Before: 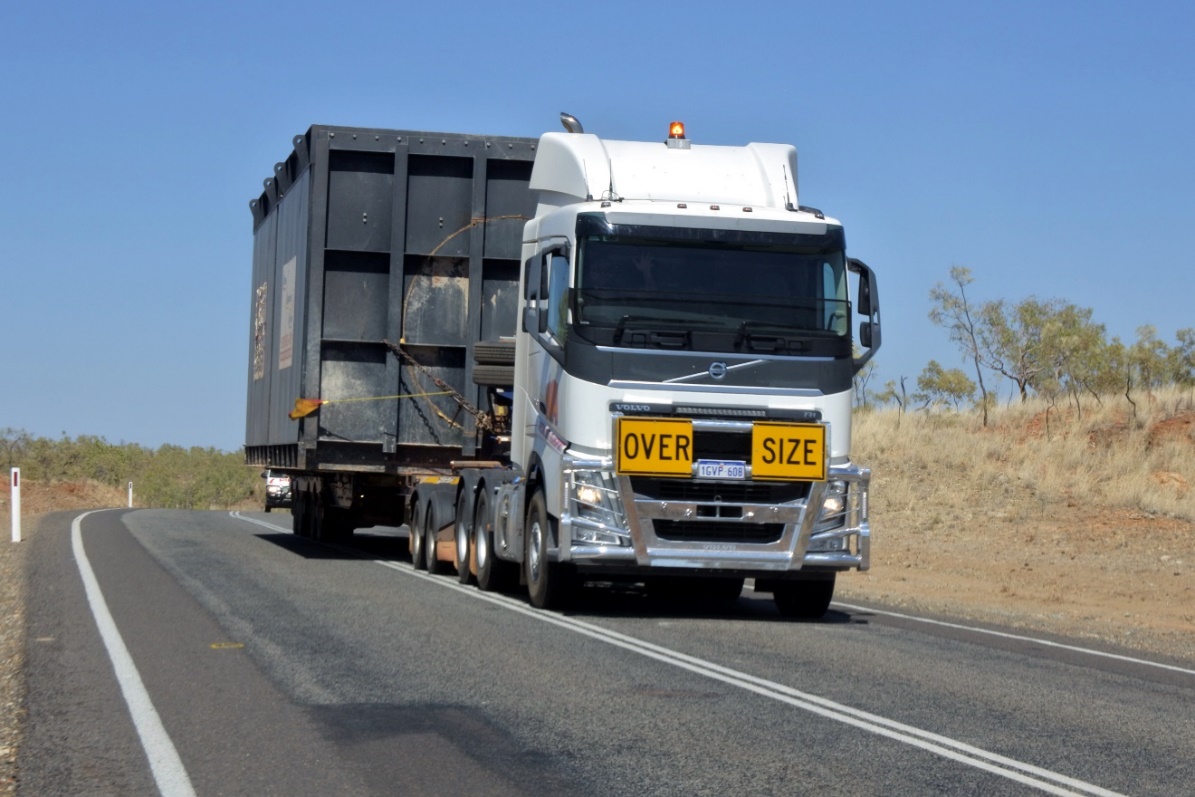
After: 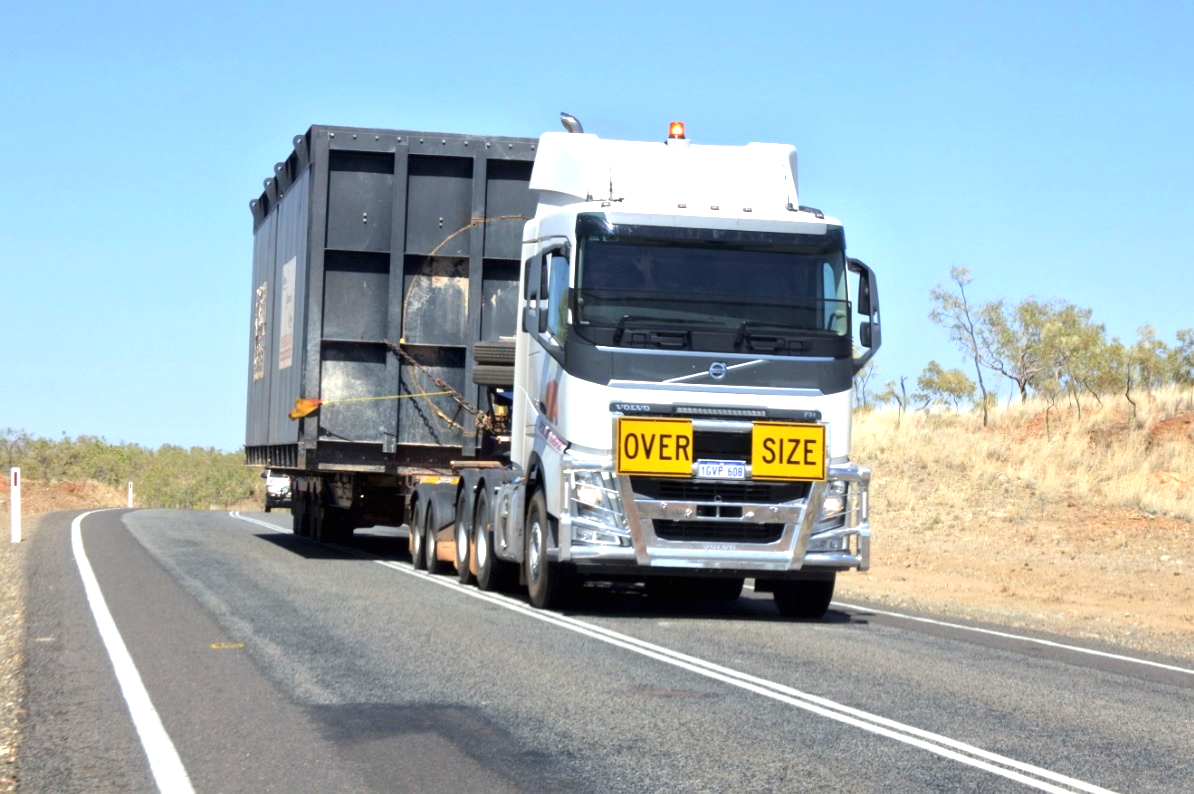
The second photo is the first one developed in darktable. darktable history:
crop: top 0.05%, bottom 0.098%
exposure: black level correction 0, exposure 1.1 EV, compensate exposure bias true, compensate highlight preservation false
